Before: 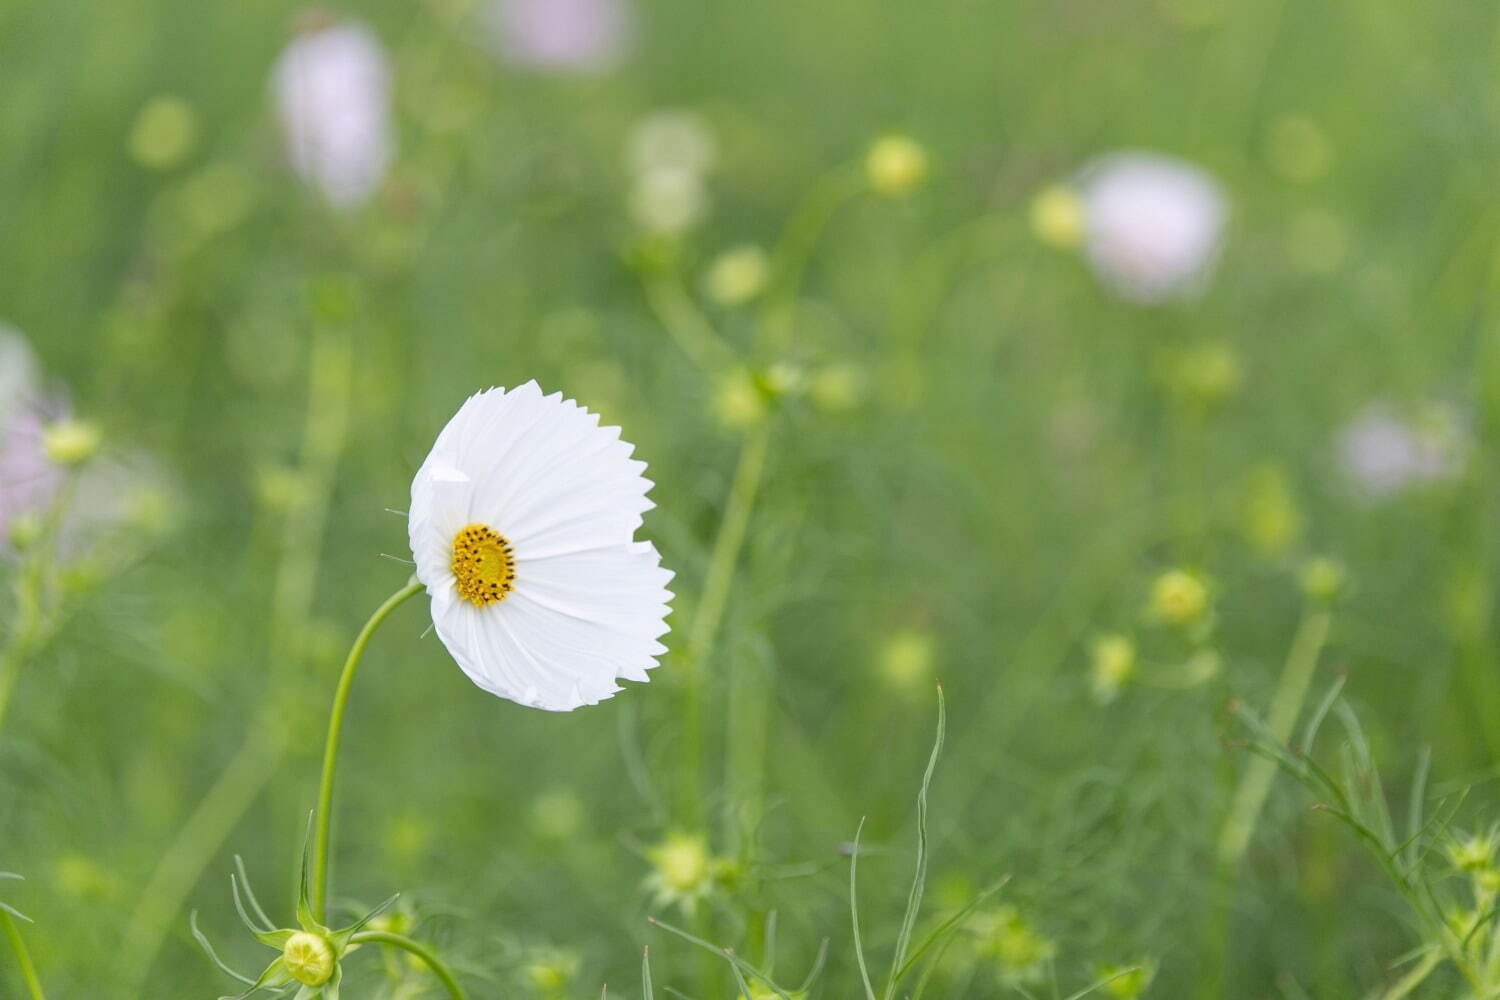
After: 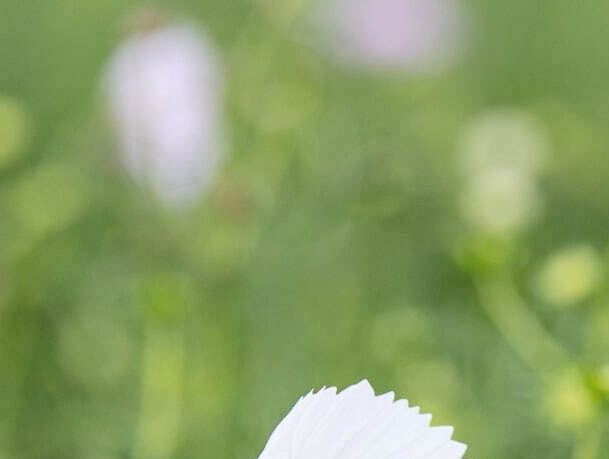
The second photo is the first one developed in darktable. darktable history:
crop and rotate: left 11.249%, top 0.046%, right 48.119%, bottom 54.006%
tone curve: curves: ch0 [(0, 0) (0.003, 0.007) (0.011, 0.009) (0.025, 0.014) (0.044, 0.022) (0.069, 0.029) (0.1, 0.037) (0.136, 0.052) (0.177, 0.083) (0.224, 0.121) (0.277, 0.177) (0.335, 0.258) (0.399, 0.351) (0.468, 0.454) (0.543, 0.557) (0.623, 0.654) (0.709, 0.744) (0.801, 0.825) (0.898, 0.909) (1, 1)], color space Lab, independent channels, preserve colors none
